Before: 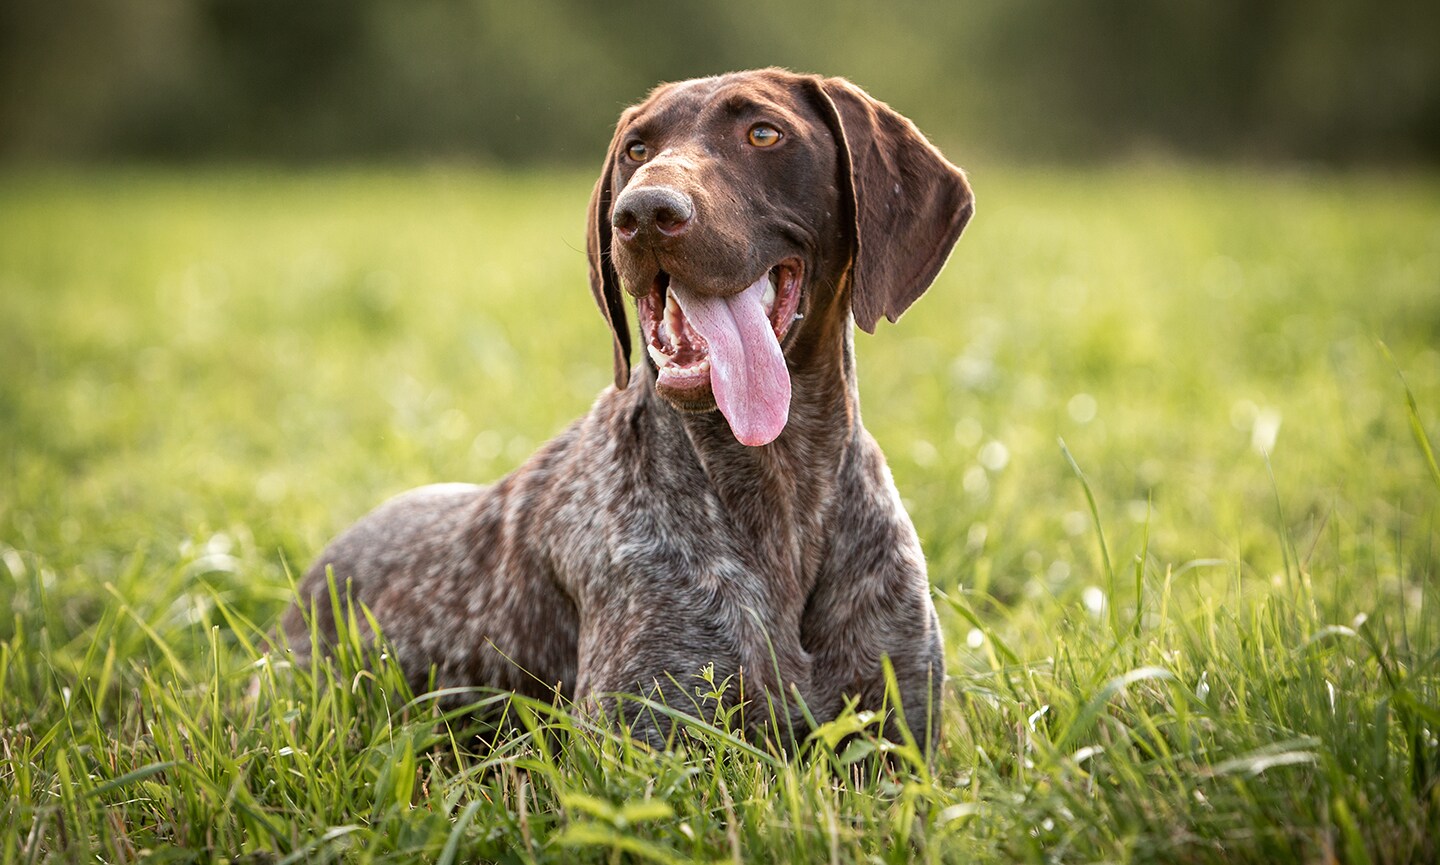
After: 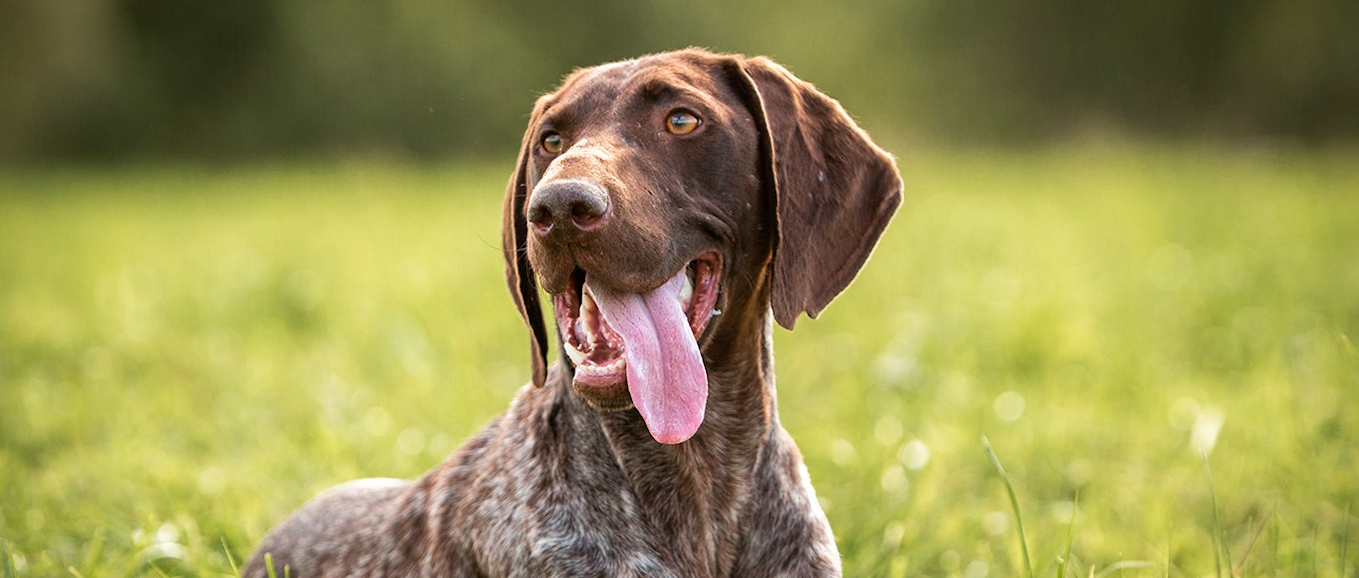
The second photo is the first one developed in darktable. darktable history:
crop: bottom 28.576%
rotate and perspective: rotation 0.062°, lens shift (vertical) 0.115, lens shift (horizontal) -0.133, crop left 0.047, crop right 0.94, crop top 0.061, crop bottom 0.94
velvia: on, module defaults
